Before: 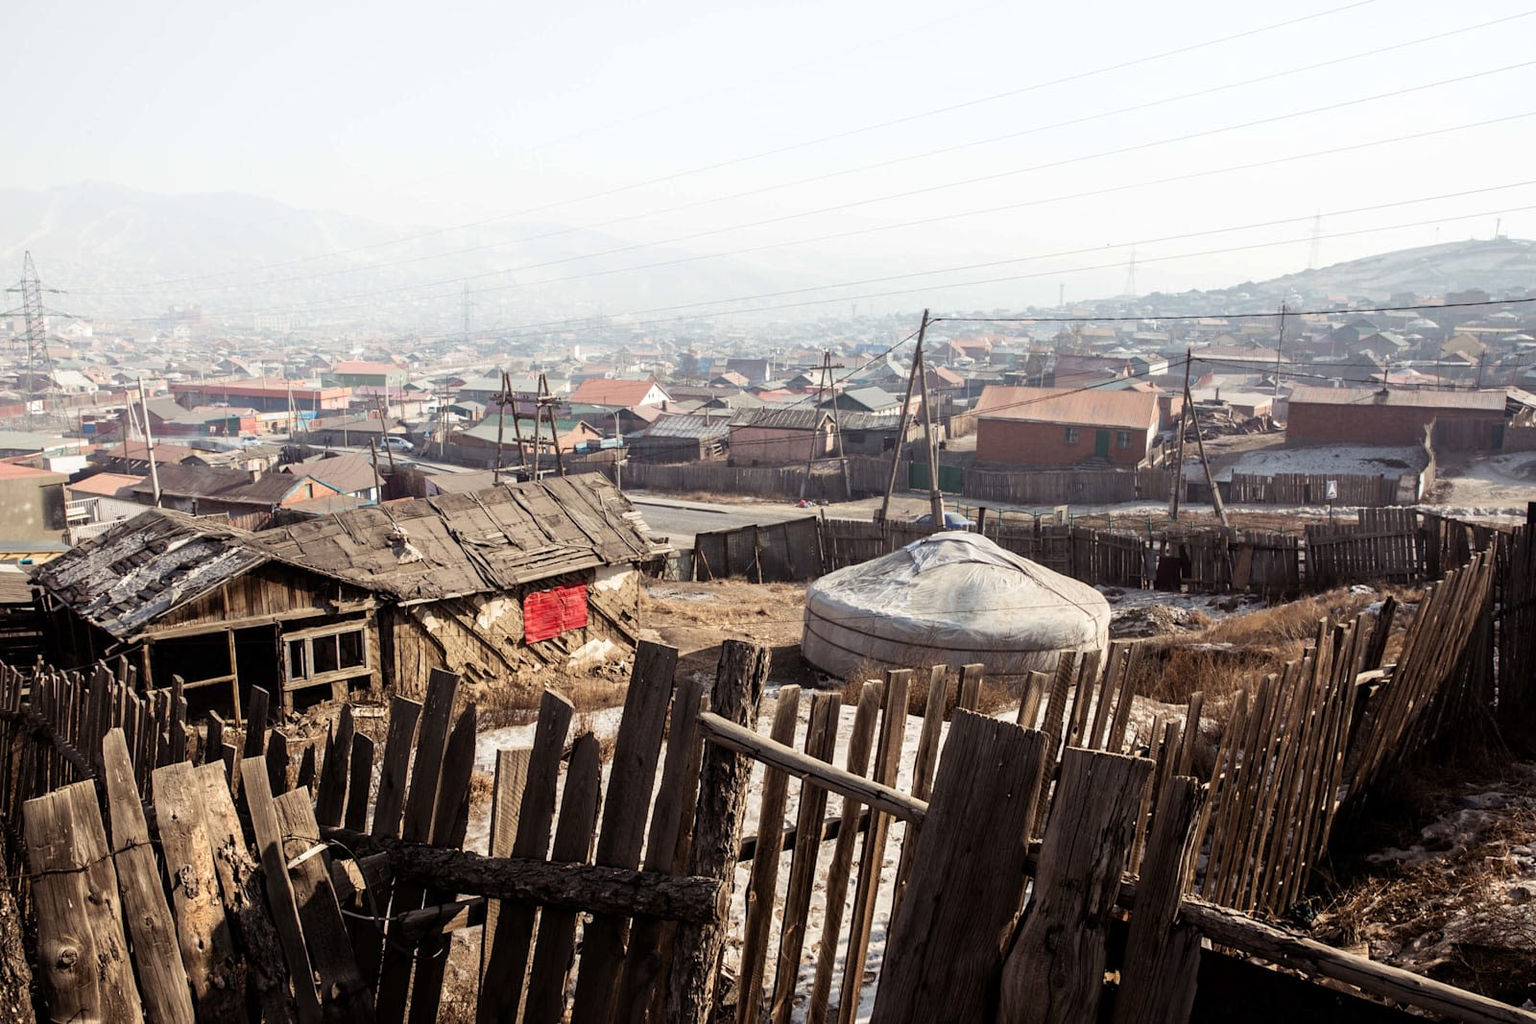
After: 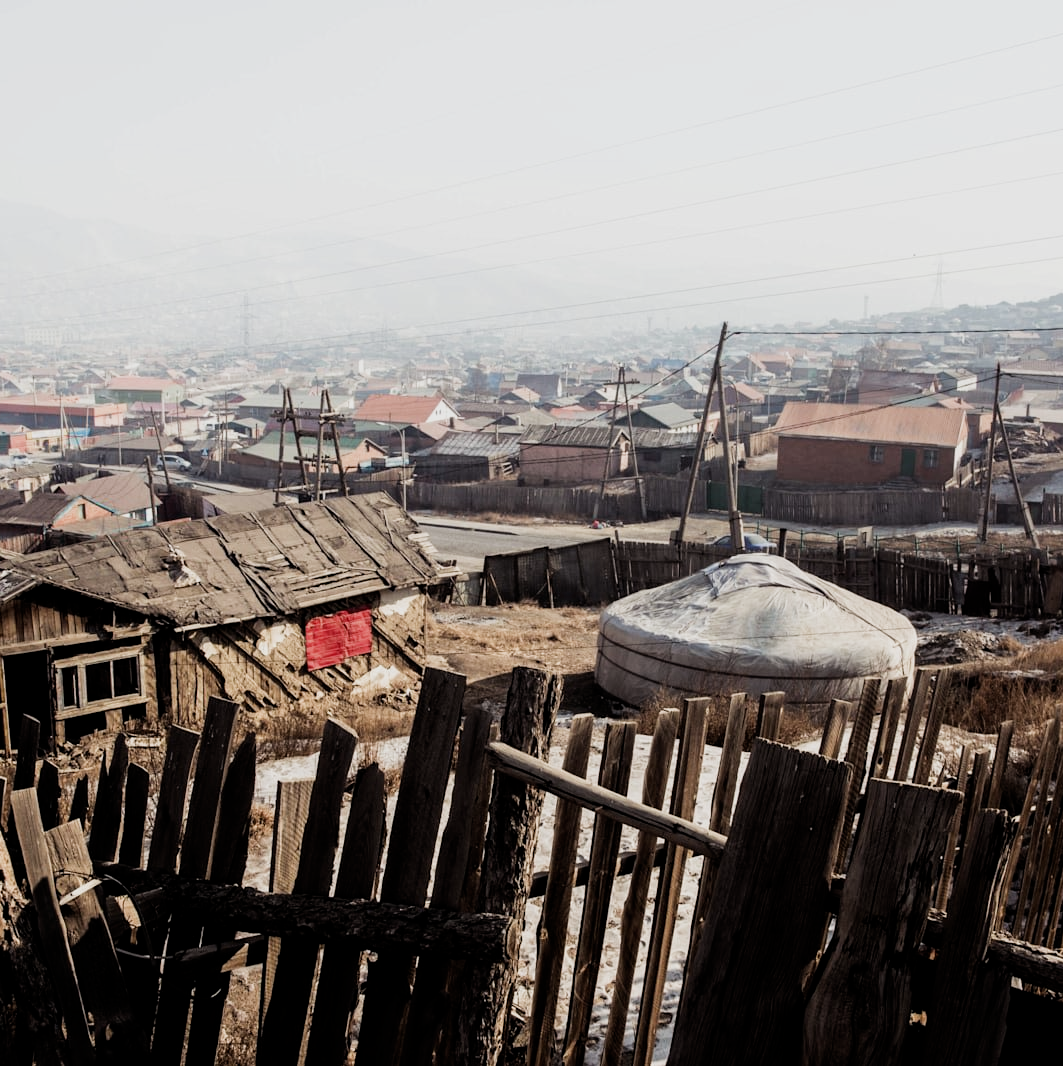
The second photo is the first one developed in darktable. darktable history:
filmic rgb: middle gray luminance 22%, black relative exposure -14.08 EV, white relative exposure 2.98 EV, threshold 3.01 EV, target black luminance 0%, hardness 8.81, latitude 60.32%, contrast 1.213, highlights saturation mix 4.63%, shadows ↔ highlights balance 42.43%, add noise in highlights 0.001, color science v3 (2019), use custom middle-gray values true, contrast in highlights soft, enable highlight reconstruction true
crop and rotate: left 15.118%, right 18.427%
